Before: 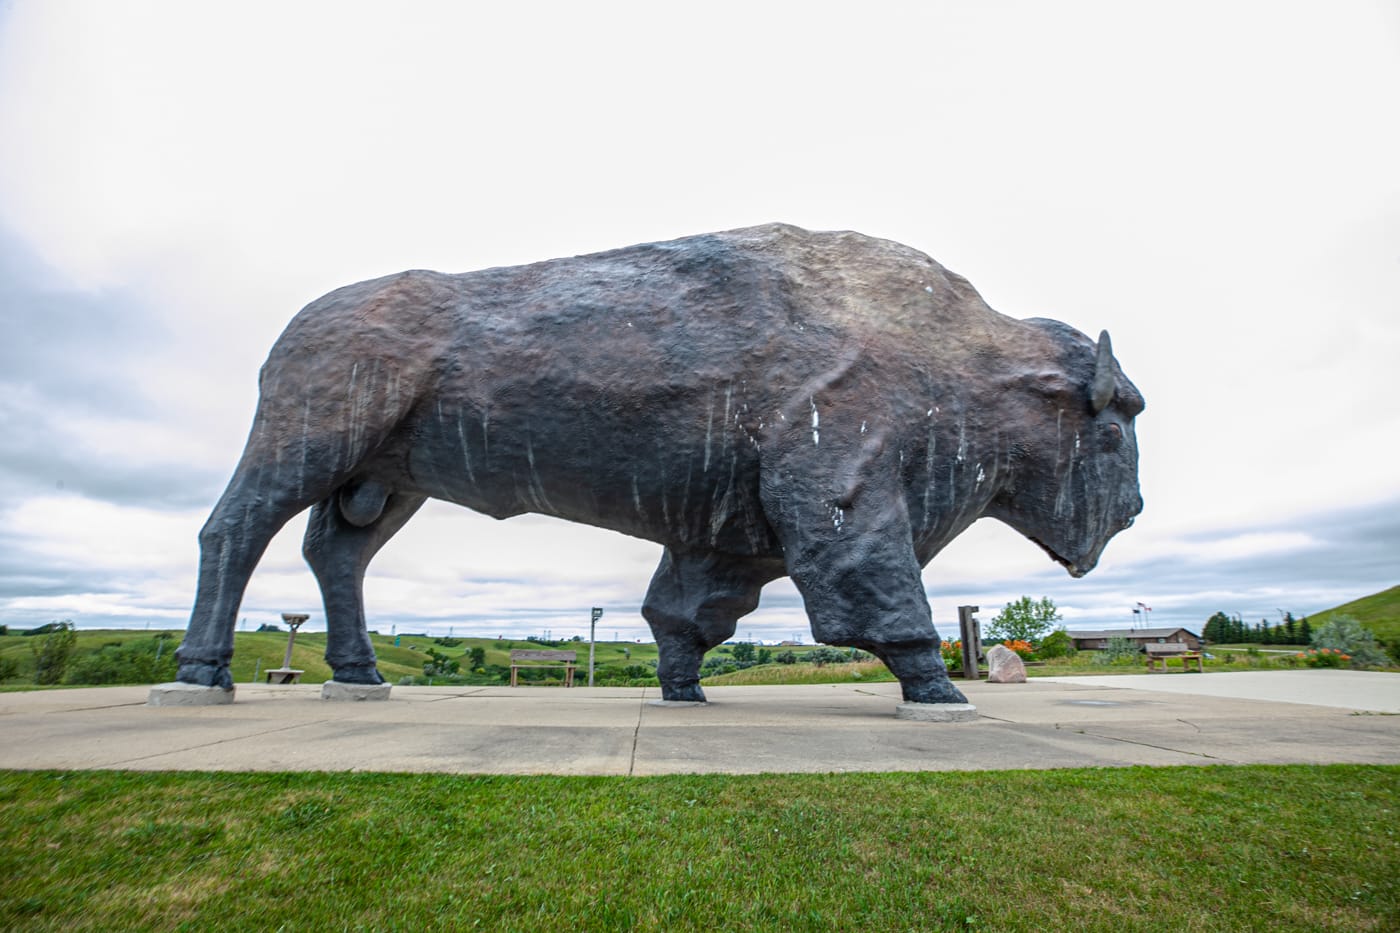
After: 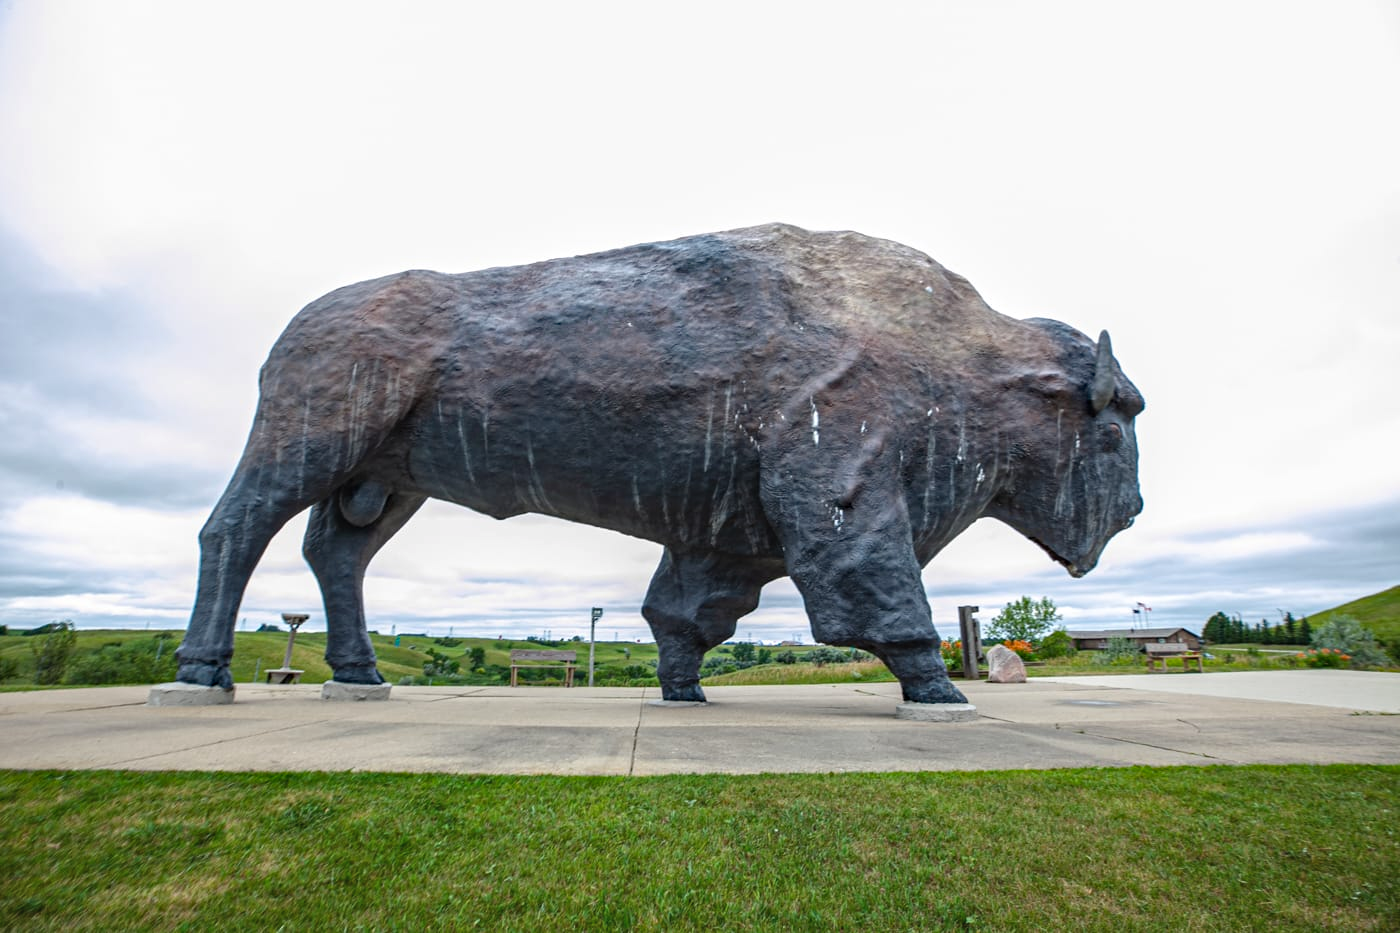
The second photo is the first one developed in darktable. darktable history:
haze removal: strength 0.287, distance 0.256, compatibility mode true, adaptive false
exposure: black level correction -0.004, exposure 0.052 EV, compensate exposure bias true, compensate highlight preservation false
